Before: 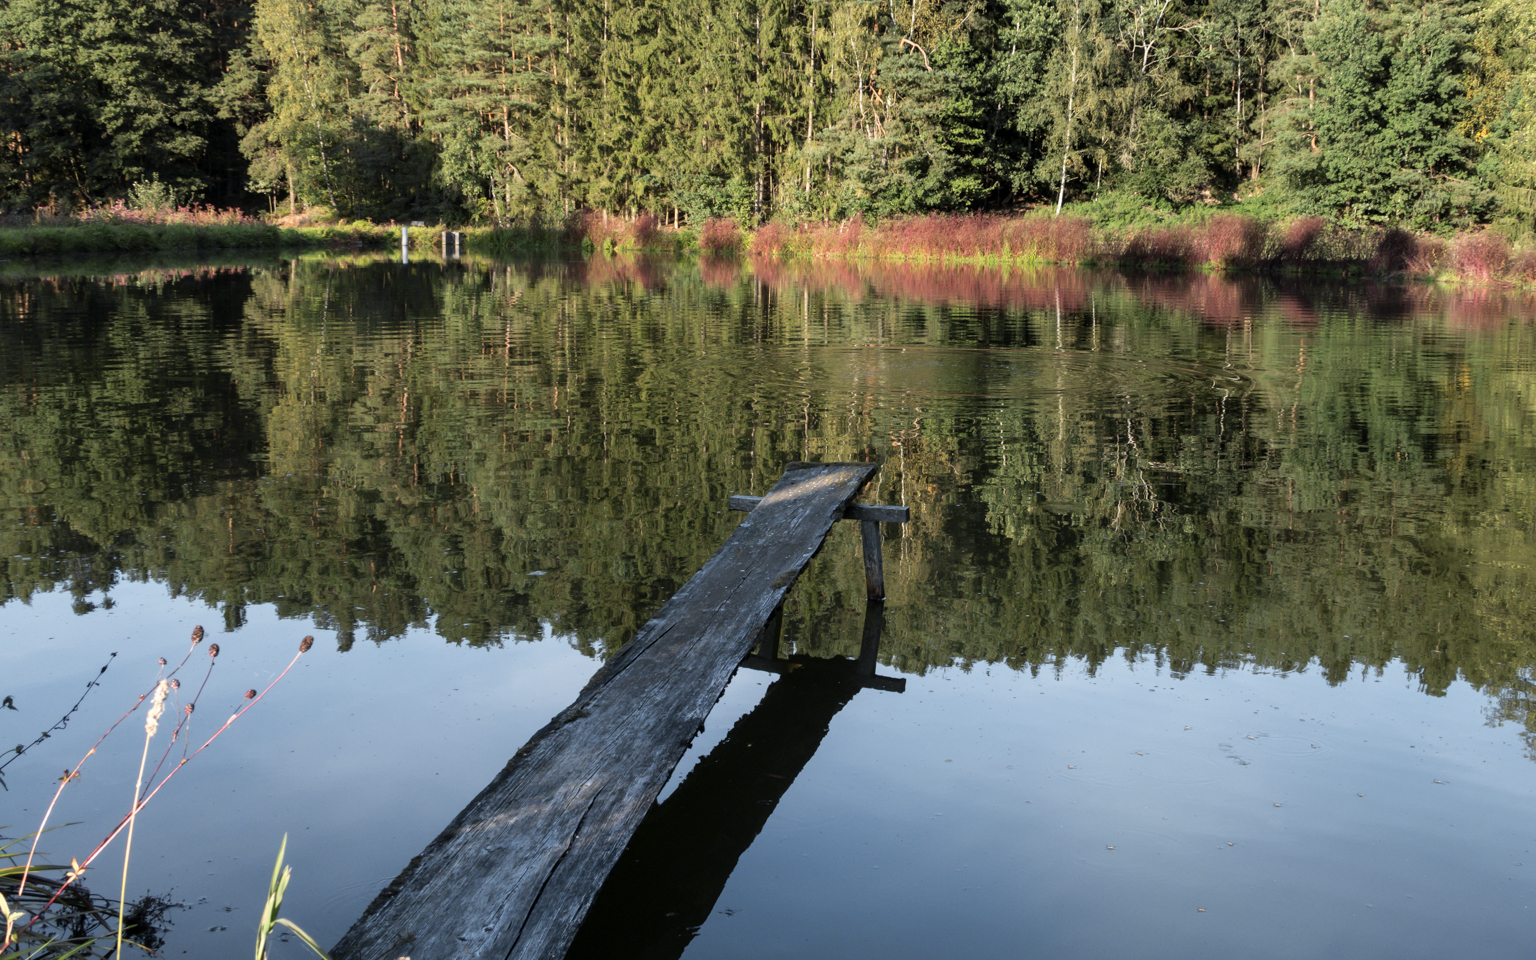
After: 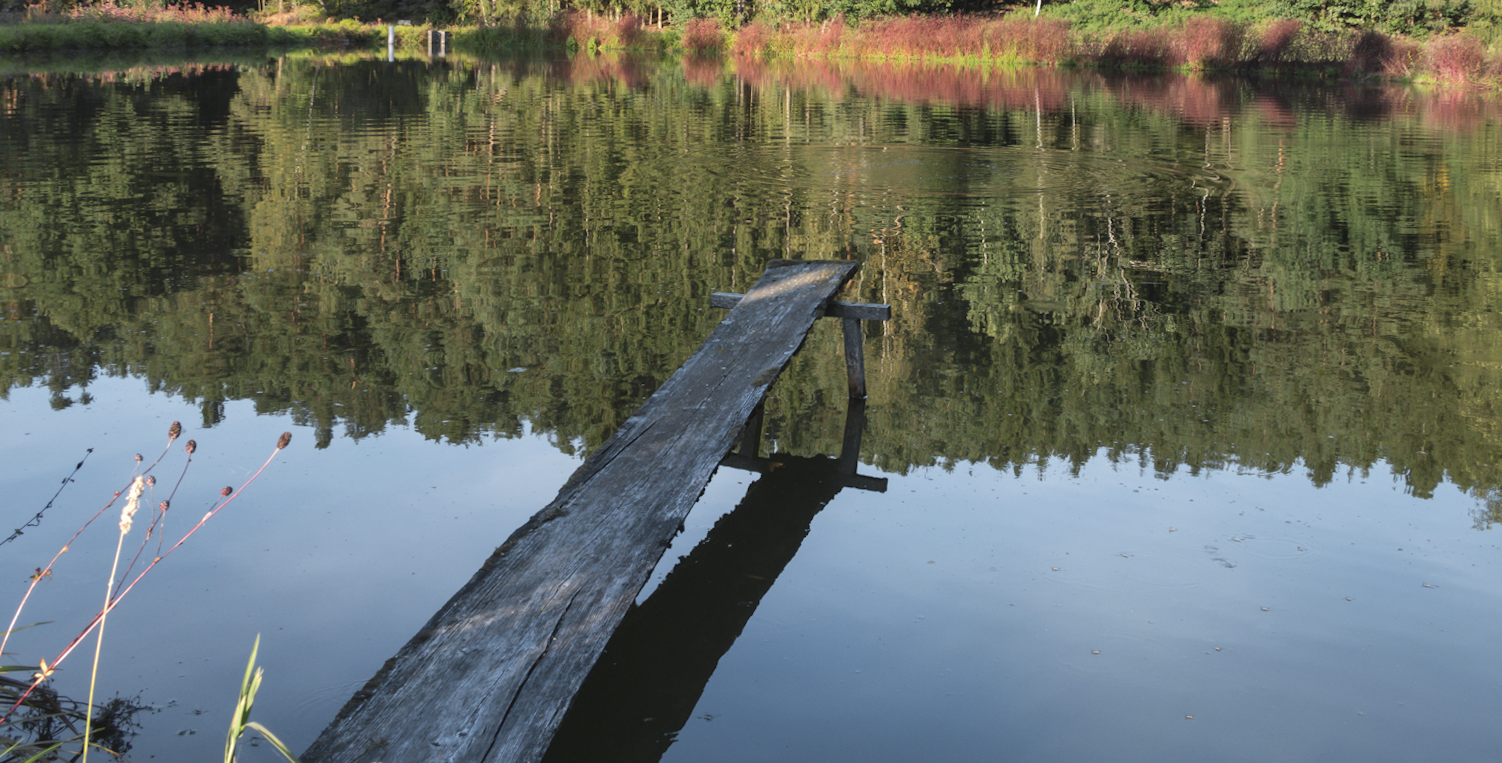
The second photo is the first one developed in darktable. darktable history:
exposure: black level correction -0.005, exposure 0.054 EV, compensate highlight preservation false
shadows and highlights: on, module defaults
crop and rotate: top 19.998%
rotate and perspective: rotation 0.226°, lens shift (vertical) -0.042, crop left 0.023, crop right 0.982, crop top 0.006, crop bottom 0.994
